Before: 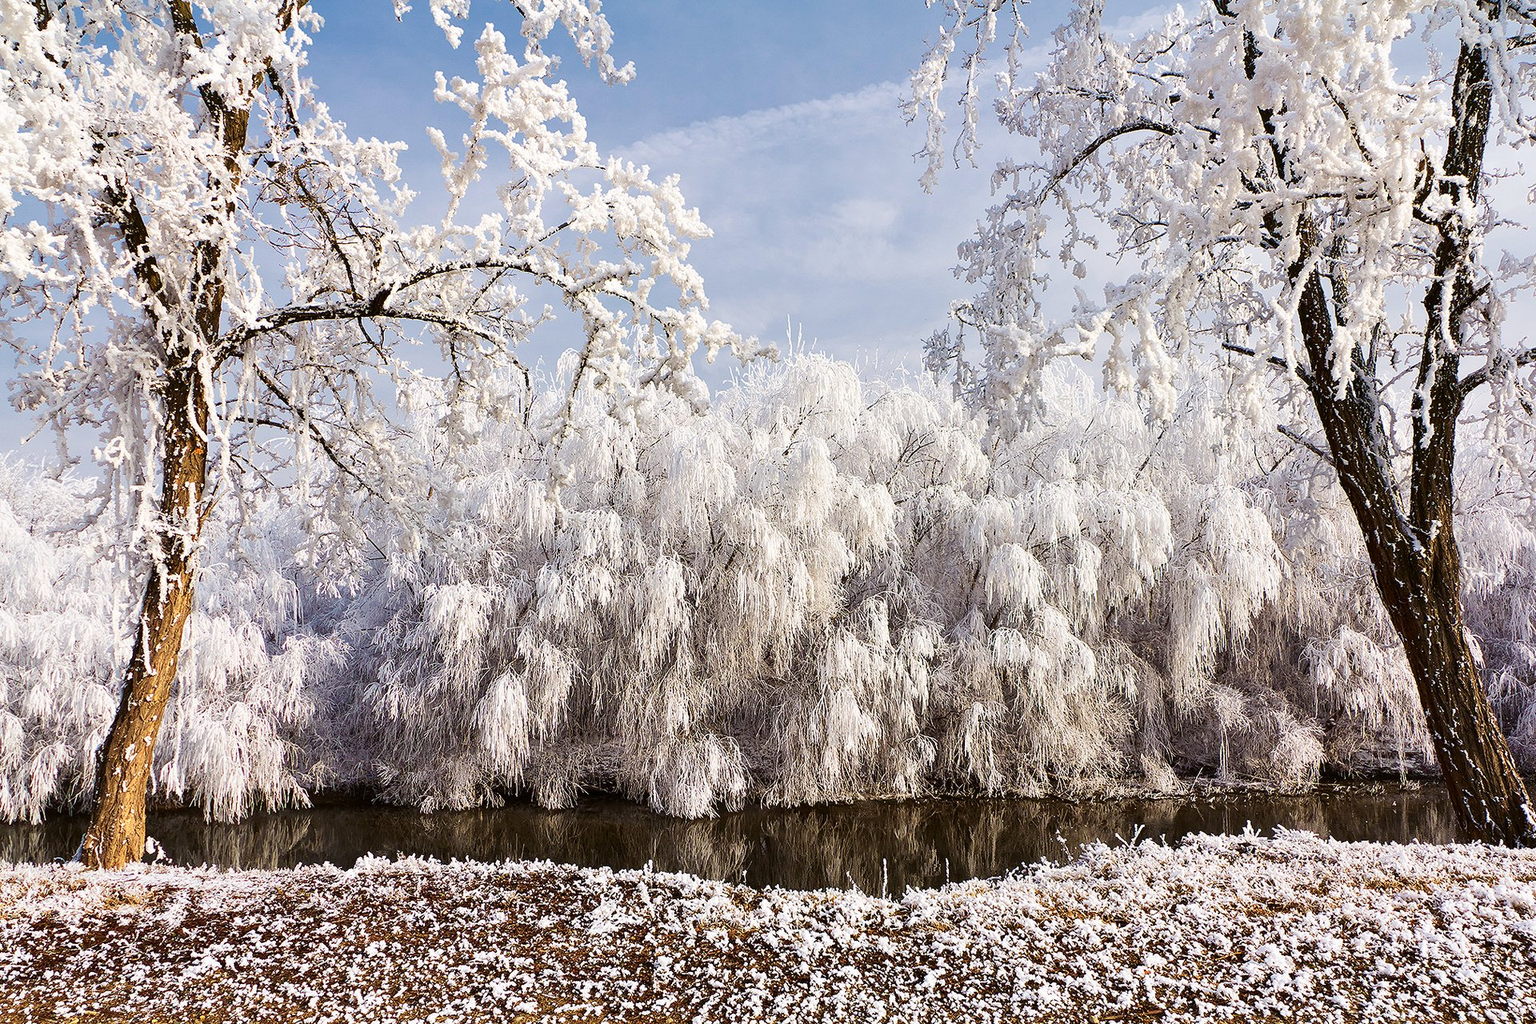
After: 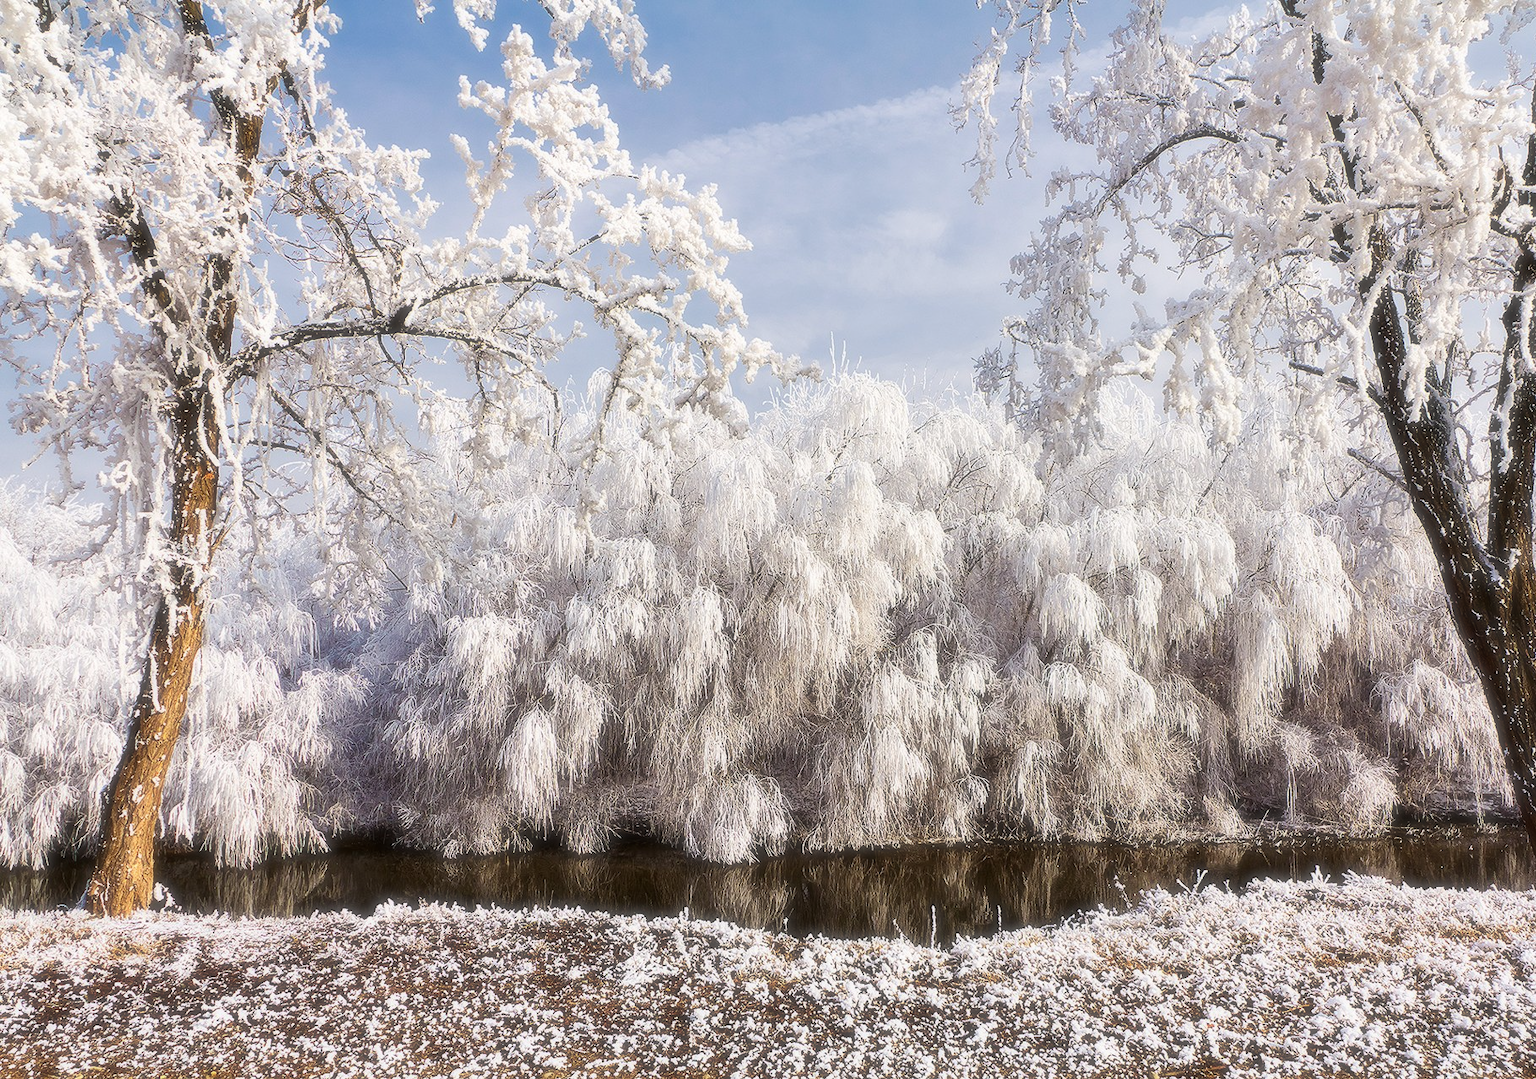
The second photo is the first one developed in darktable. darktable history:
crop and rotate: right 5.167%
soften: size 19.52%, mix 20.32%
